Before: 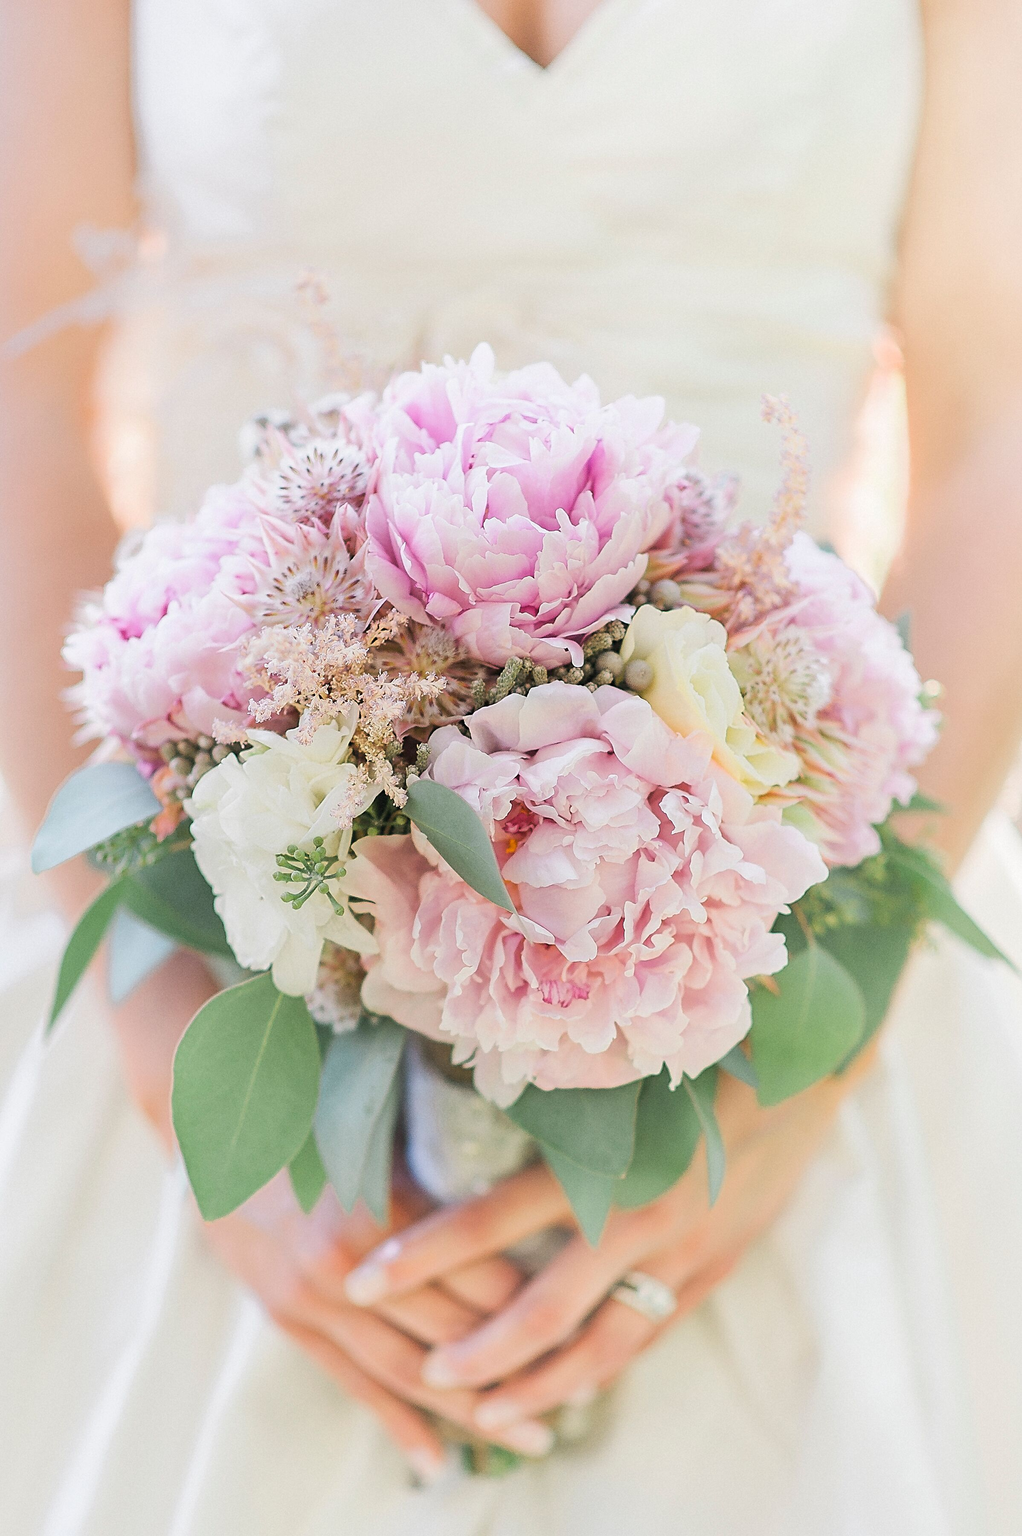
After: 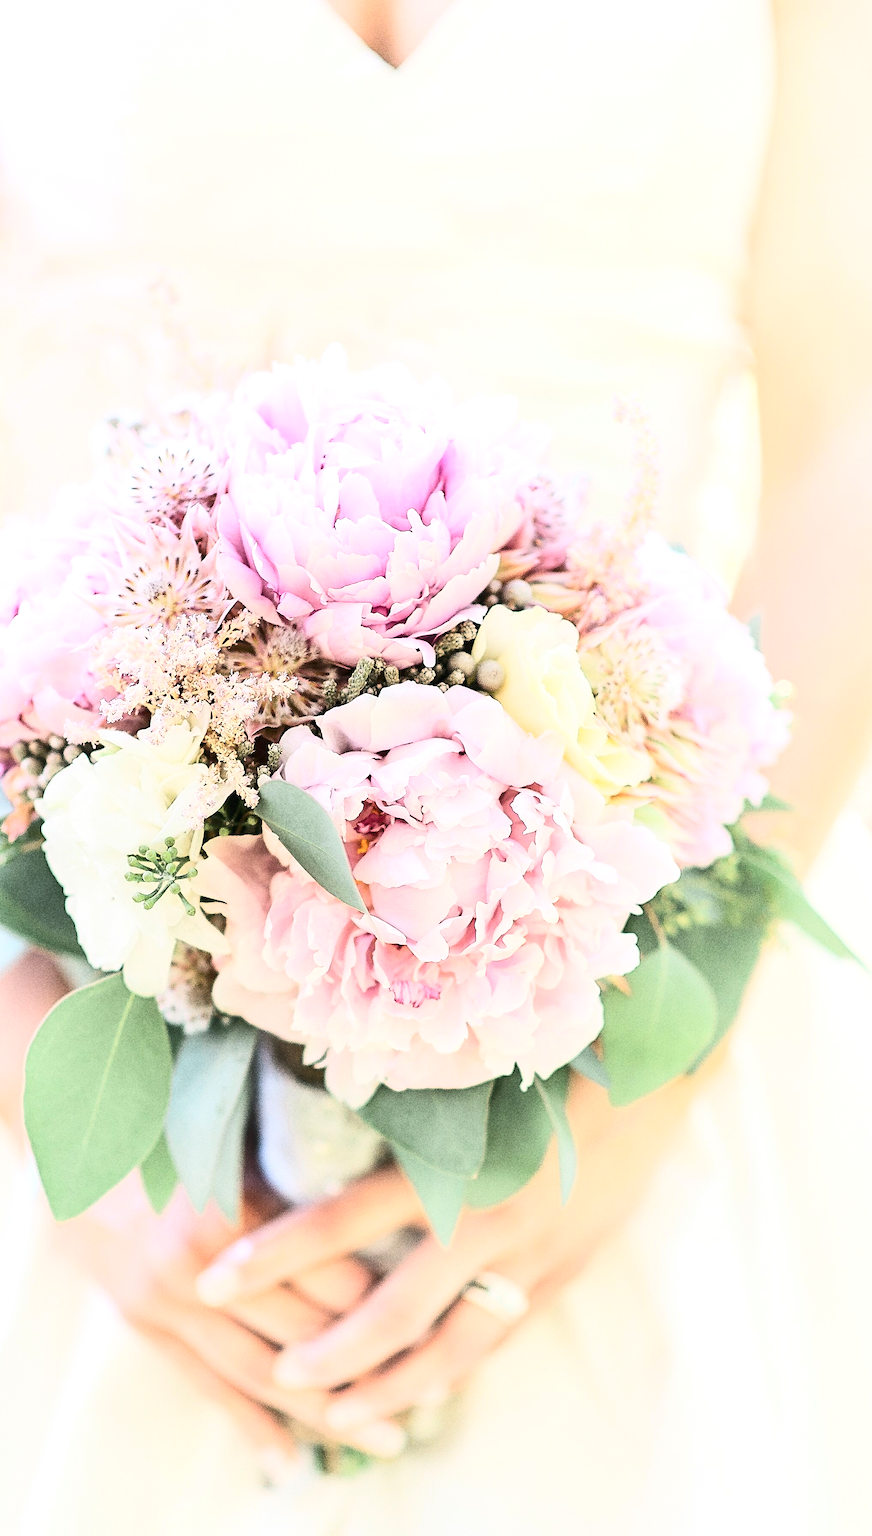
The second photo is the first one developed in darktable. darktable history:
crop and rotate: left 14.584%
tone equalizer: -8 EV -0.417 EV, -7 EV -0.389 EV, -6 EV -0.333 EV, -5 EV -0.222 EV, -3 EV 0.222 EV, -2 EV 0.333 EV, -1 EV 0.389 EV, +0 EV 0.417 EV, edges refinement/feathering 500, mask exposure compensation -1.57 EV, preserve details no
contrast brightness saturation: contrast 0.39, brightness 0.1
